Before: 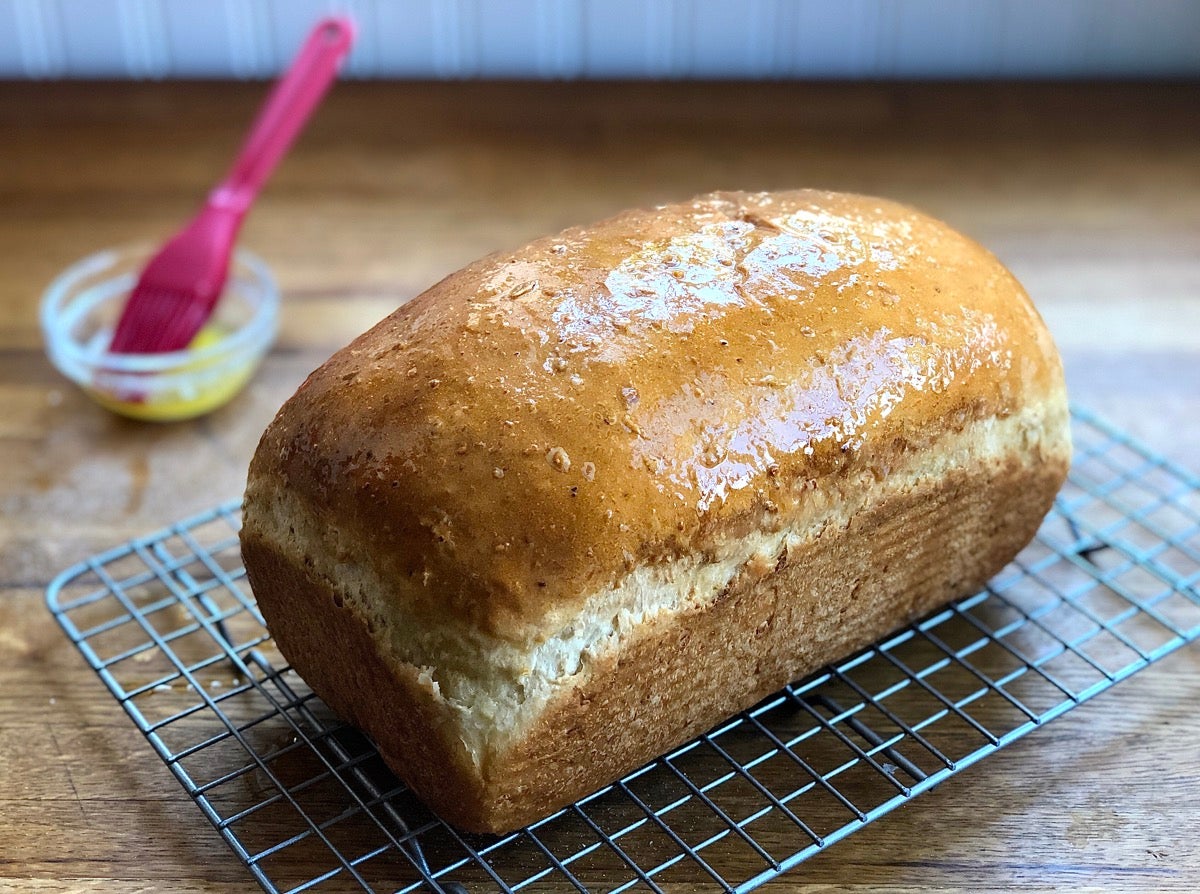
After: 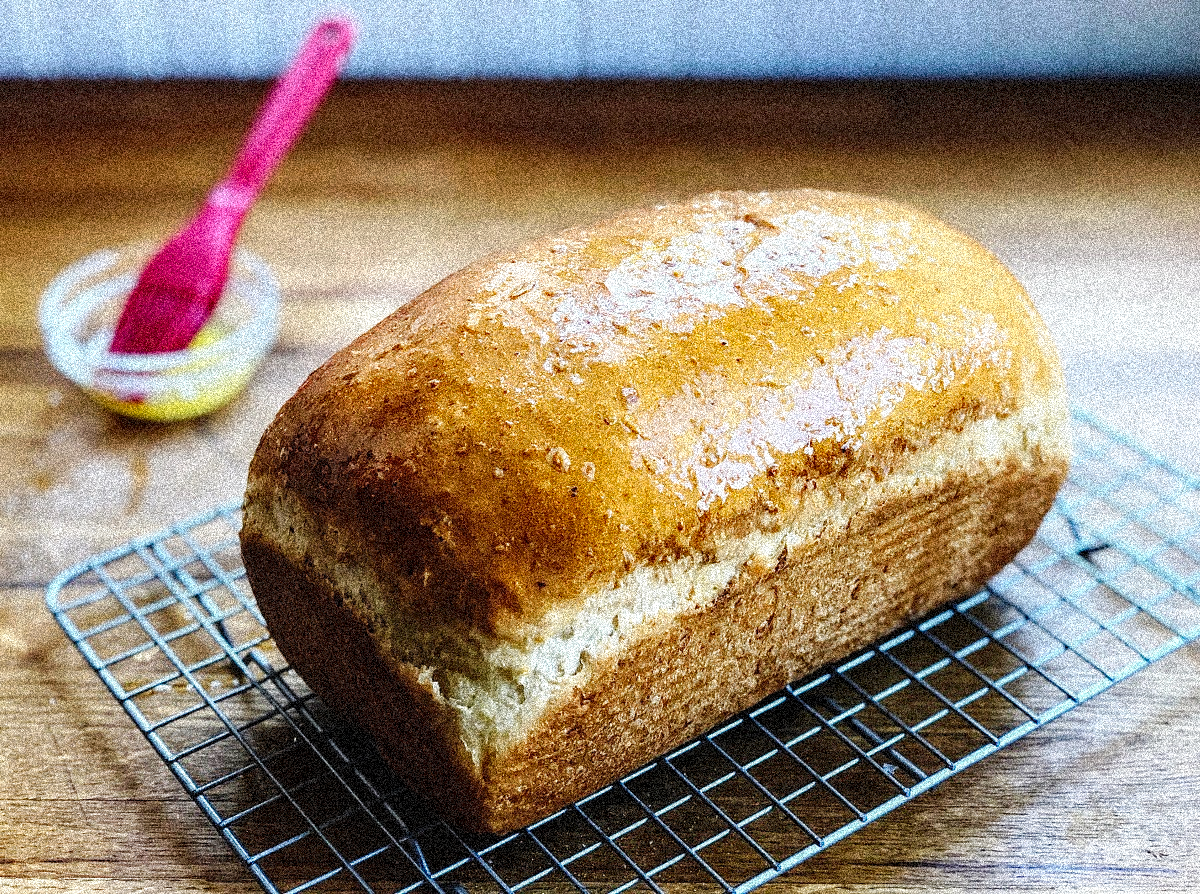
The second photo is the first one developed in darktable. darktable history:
base curve: curves: ch0 [(0, 0) (0.036, 0.025) (0.121, 0.166) (0.206, 0.329) (0.605, 0.79) (1, 1)], preserve colors none
local contrast: on, module defaults
grain: coarseness 3.75 ISO, strength 100%, mid-tones bias 0%
color balance: on, module defaults
